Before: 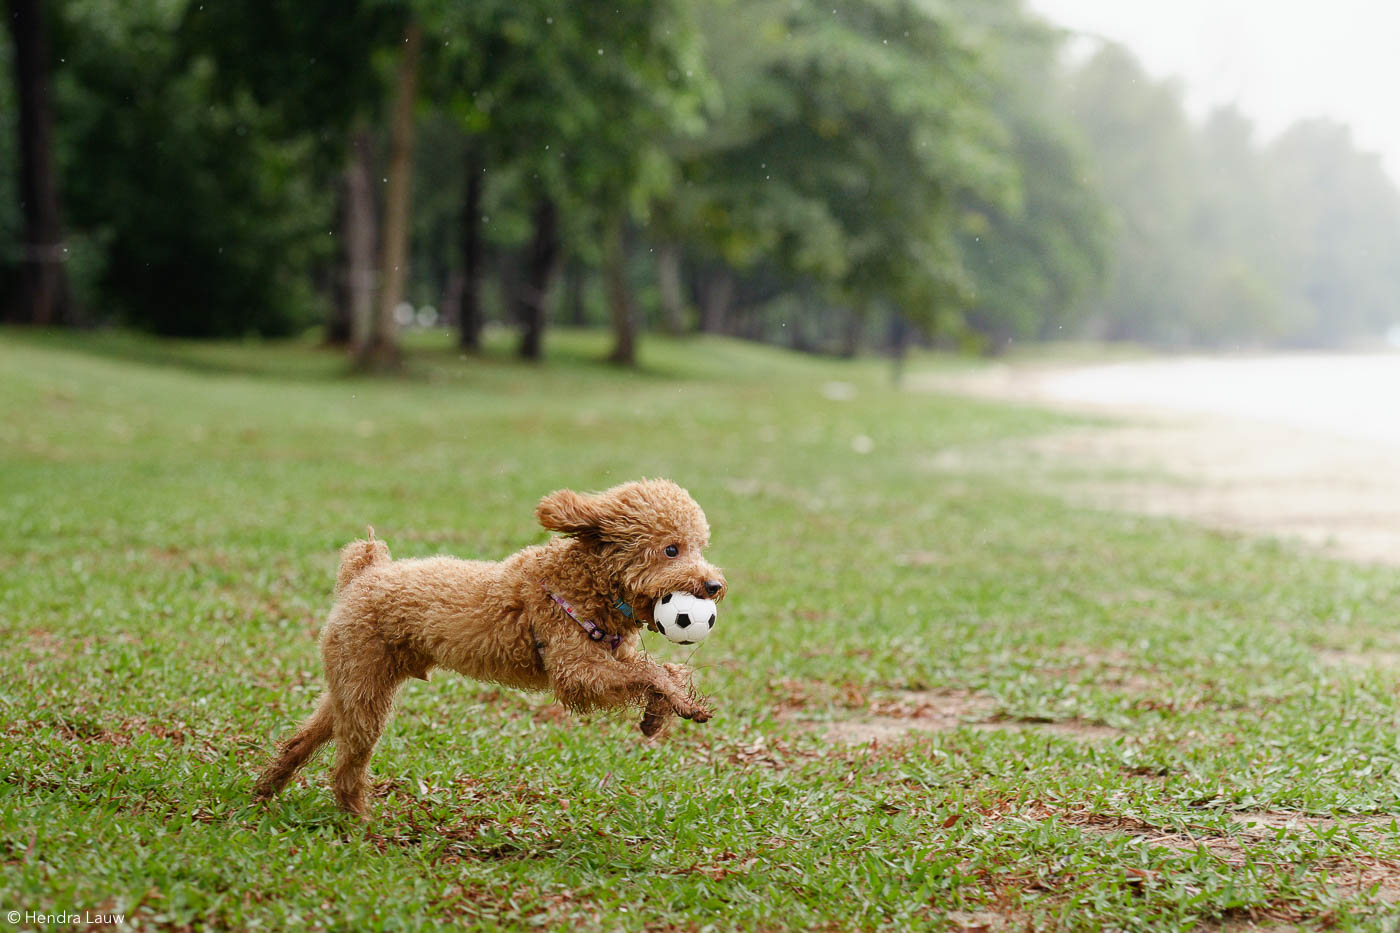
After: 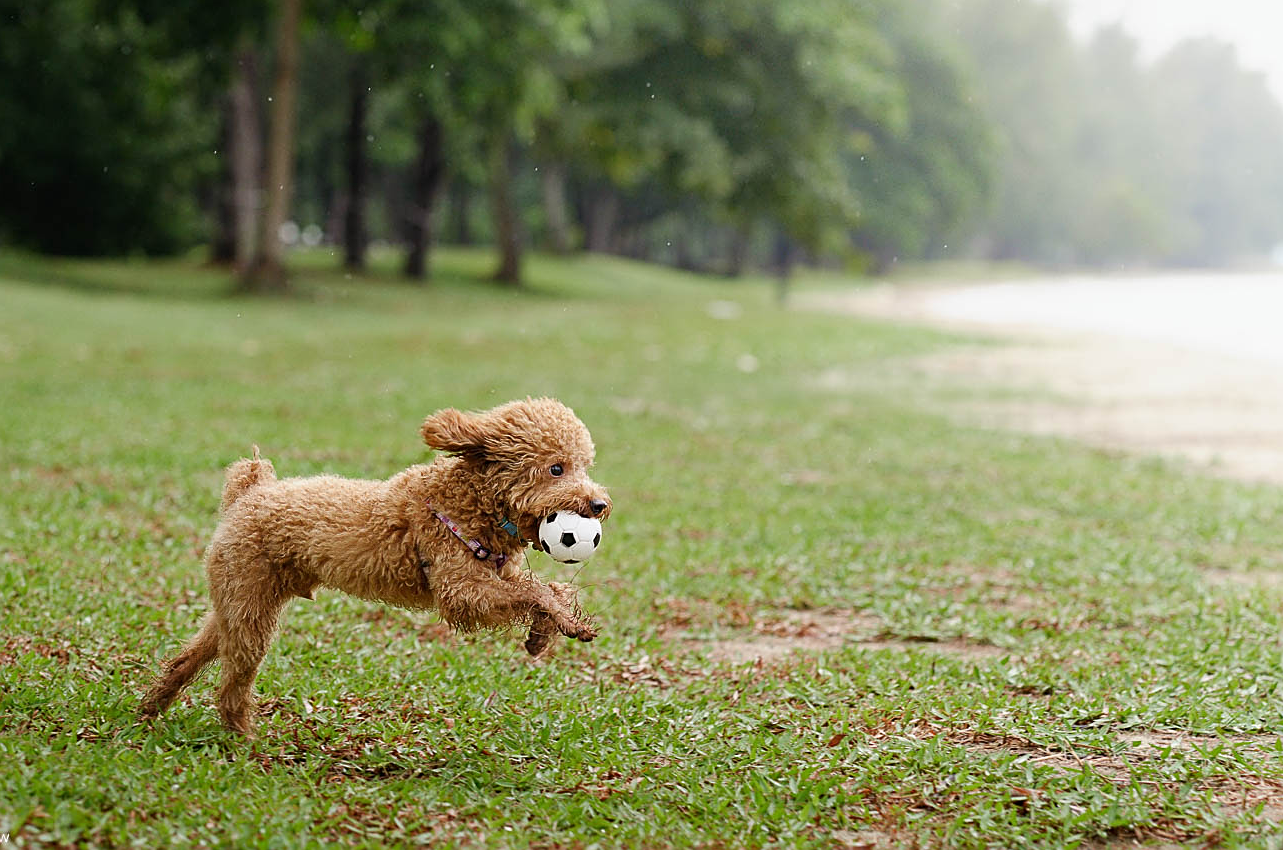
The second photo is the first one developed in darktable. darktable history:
crop and rotate: left 8.298%, top 8.827%
sharpen: on, module defaults
